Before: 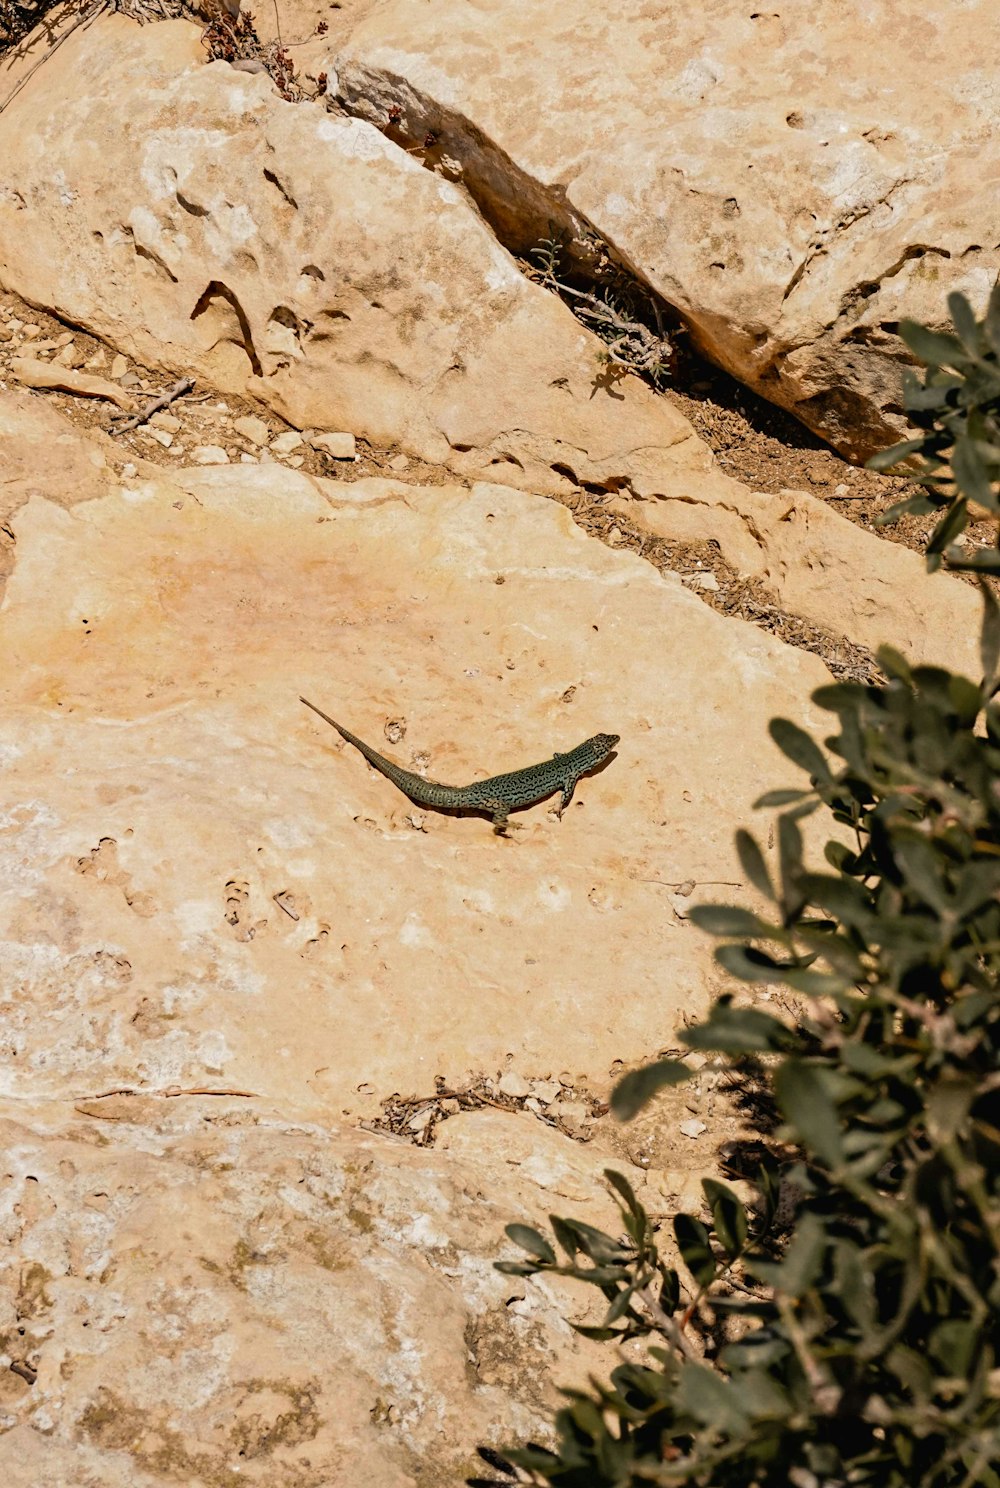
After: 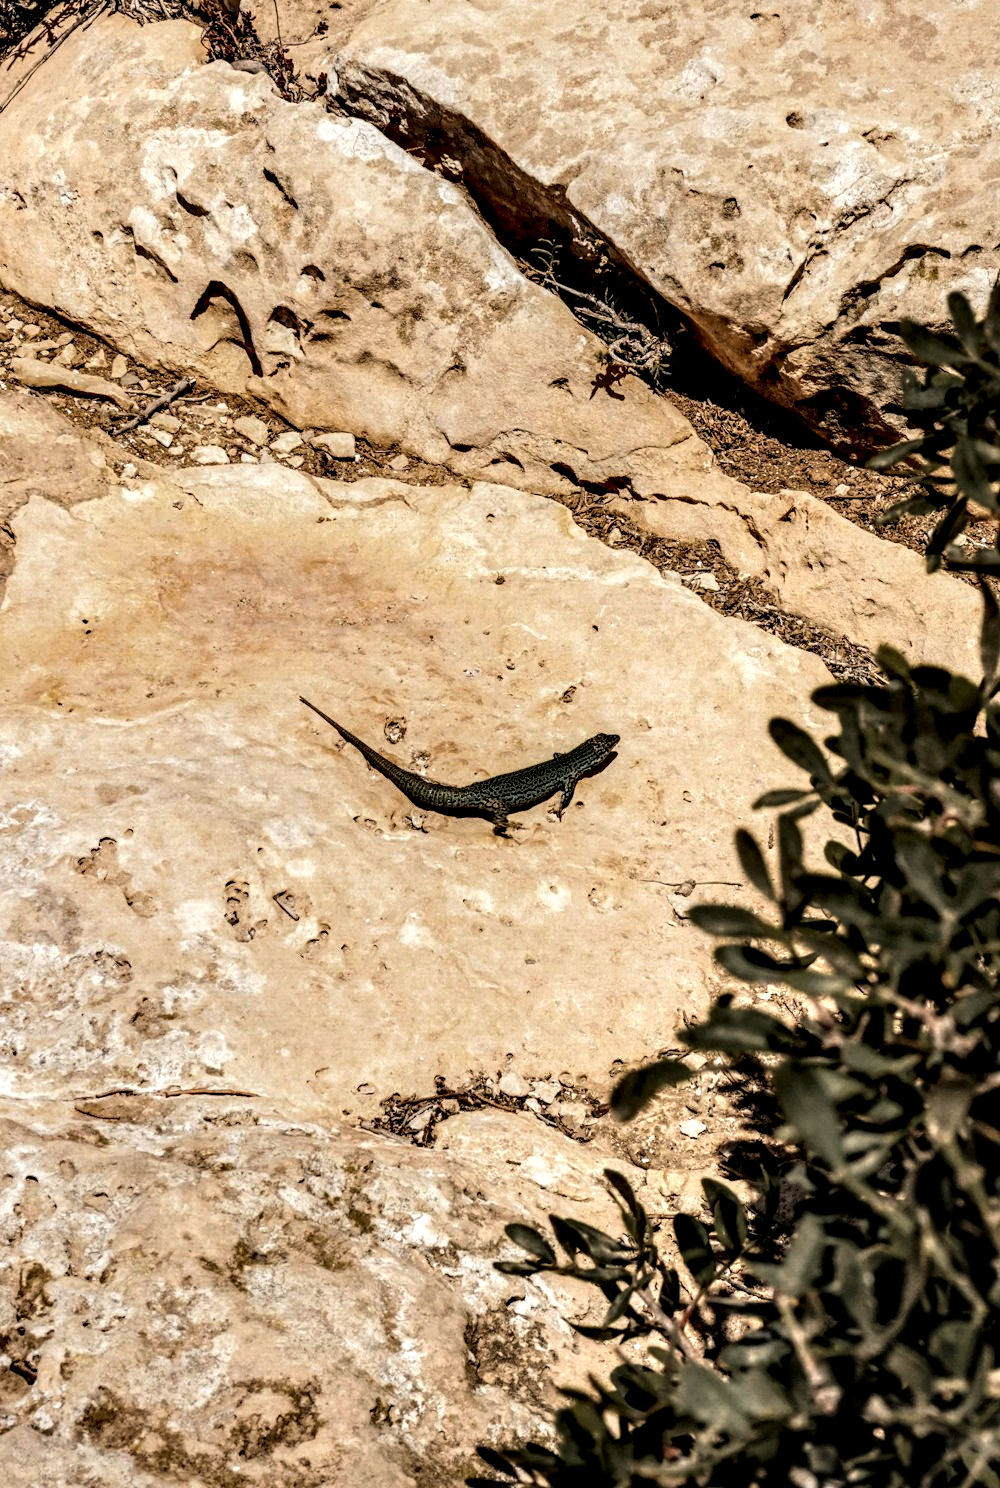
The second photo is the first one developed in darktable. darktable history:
exposure: black level correction -0.021, exposure -0.032 EV, compensate highlight preservation false
local contrast: shadows 171%, detail 225%
